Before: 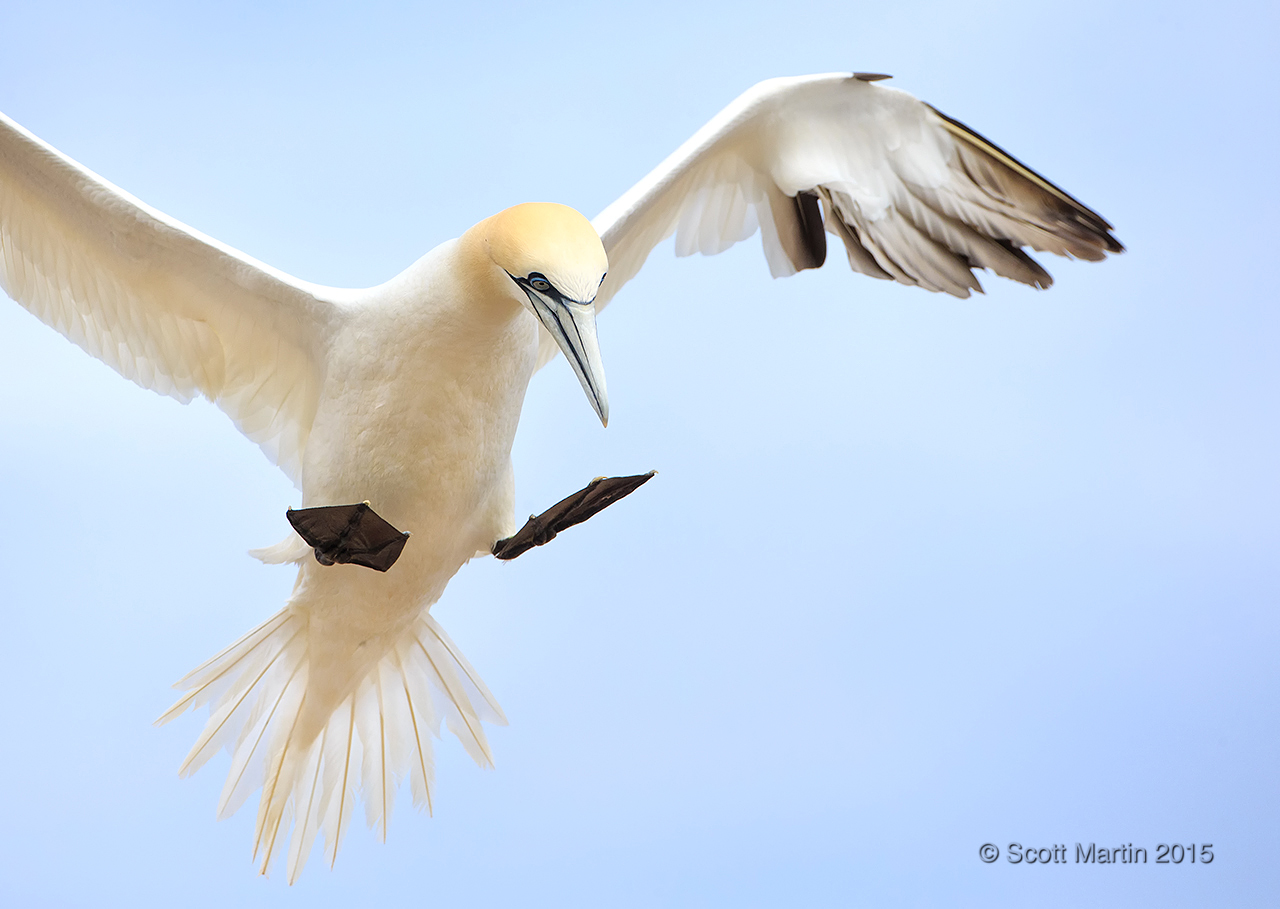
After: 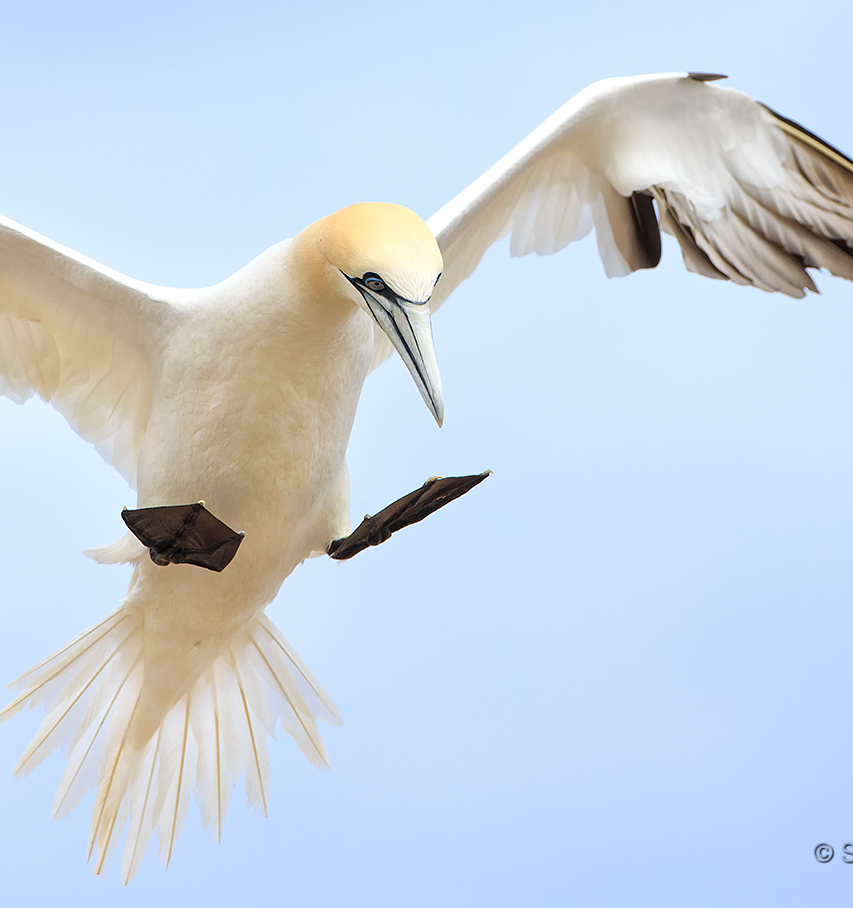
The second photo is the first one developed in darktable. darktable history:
crop and rotate: left 12.906%, right 20.413%
